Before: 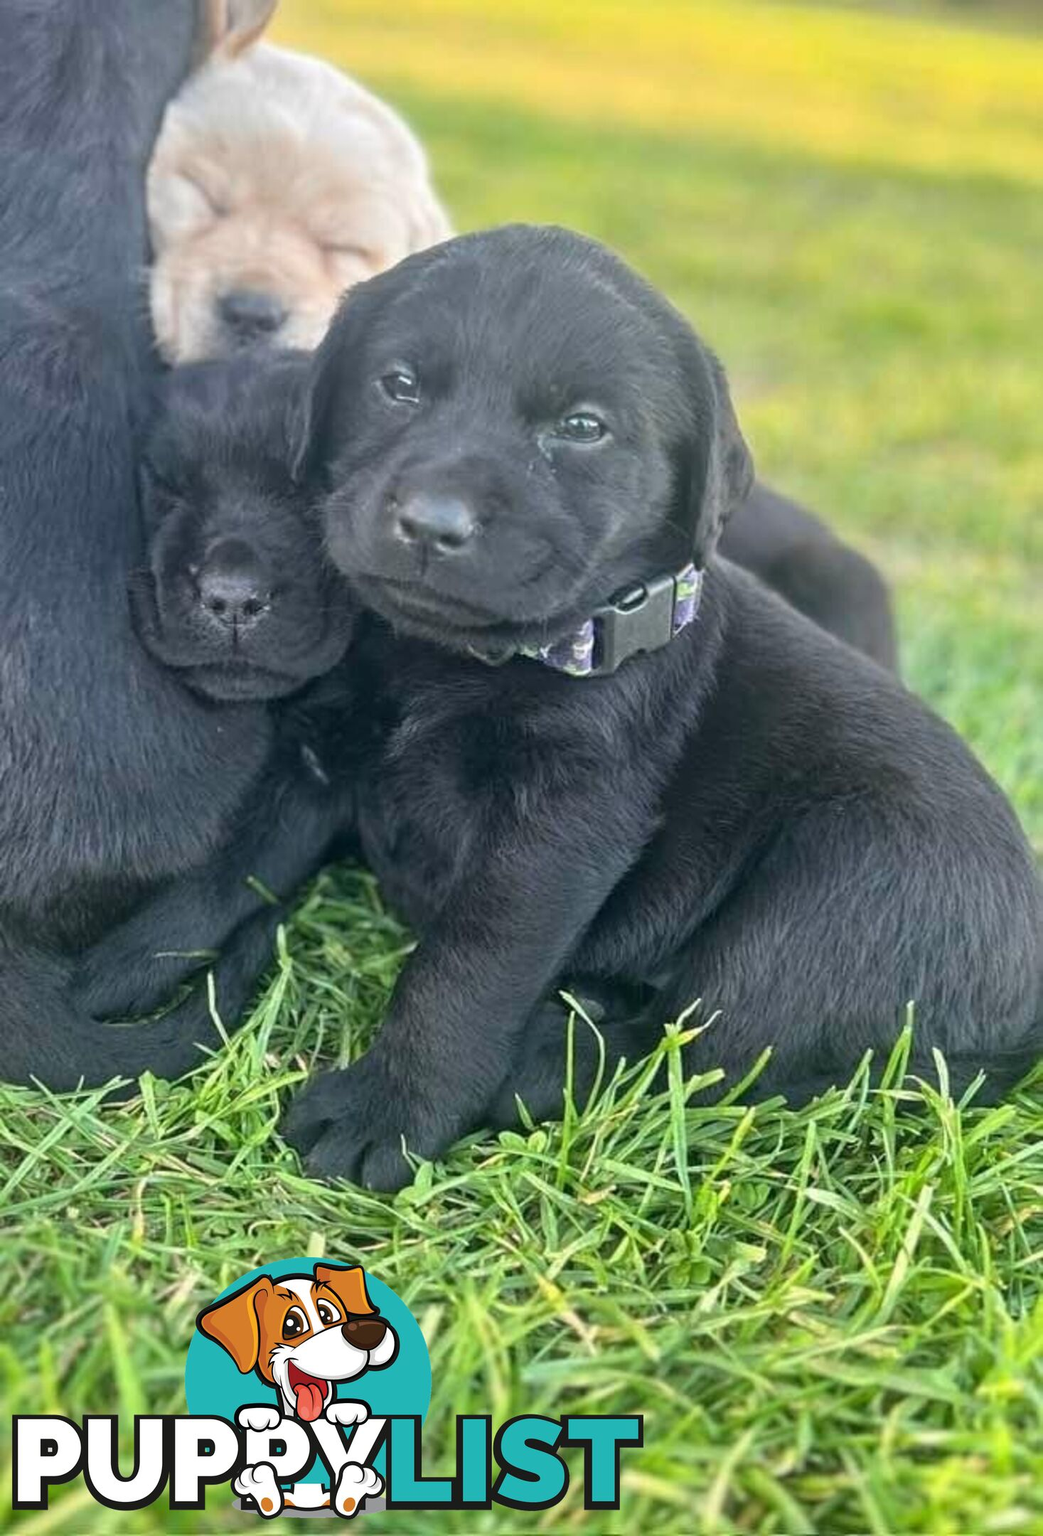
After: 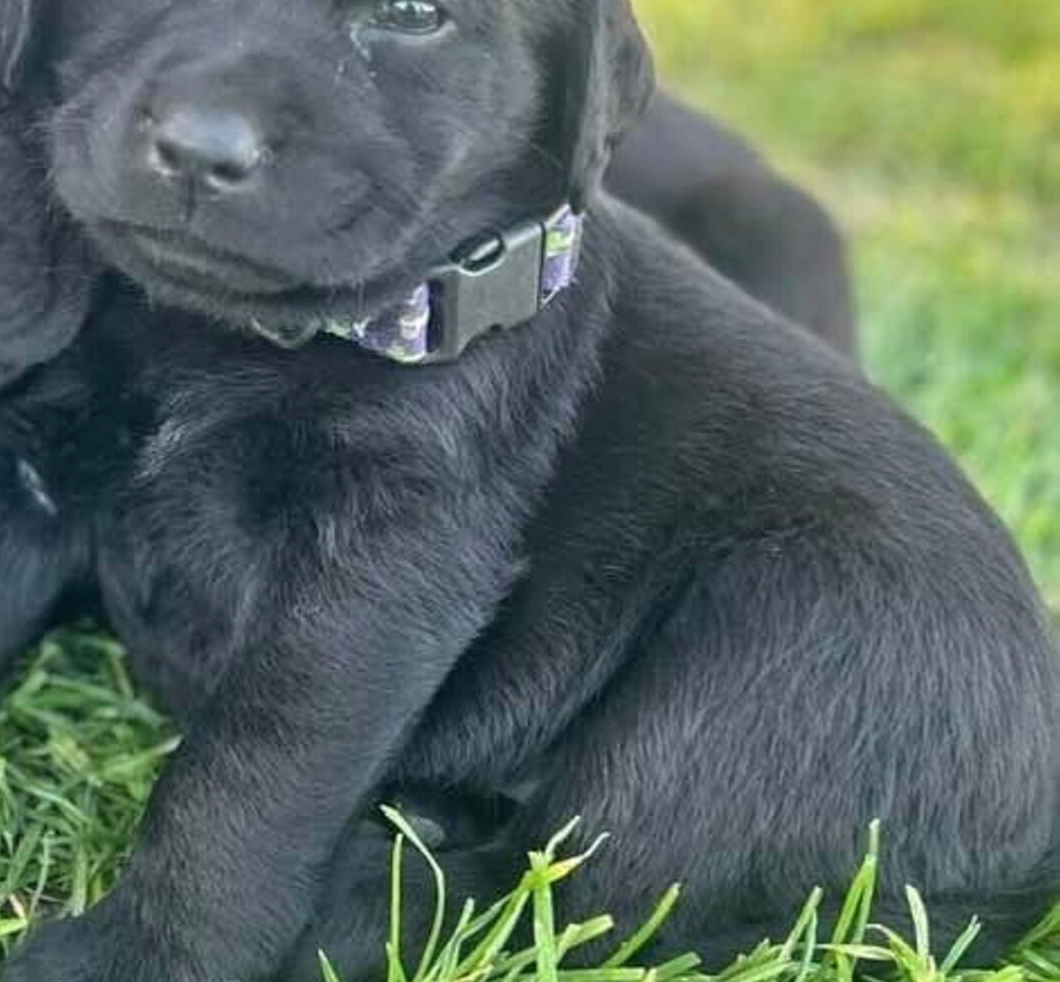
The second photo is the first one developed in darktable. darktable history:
shadows and highlights: low approximation 0.01, soften with gaussian
crop and rotate: left 27.697%, top 27.296%, bottom 27.233%
